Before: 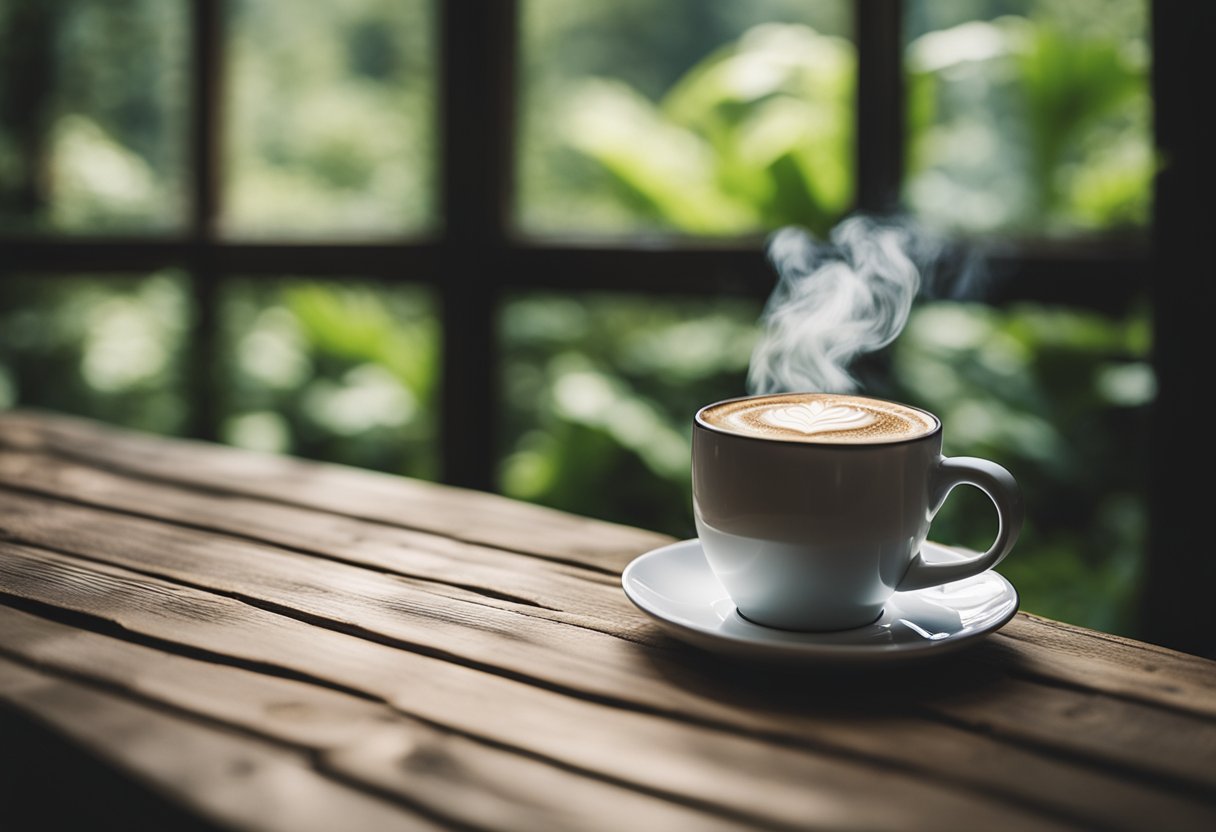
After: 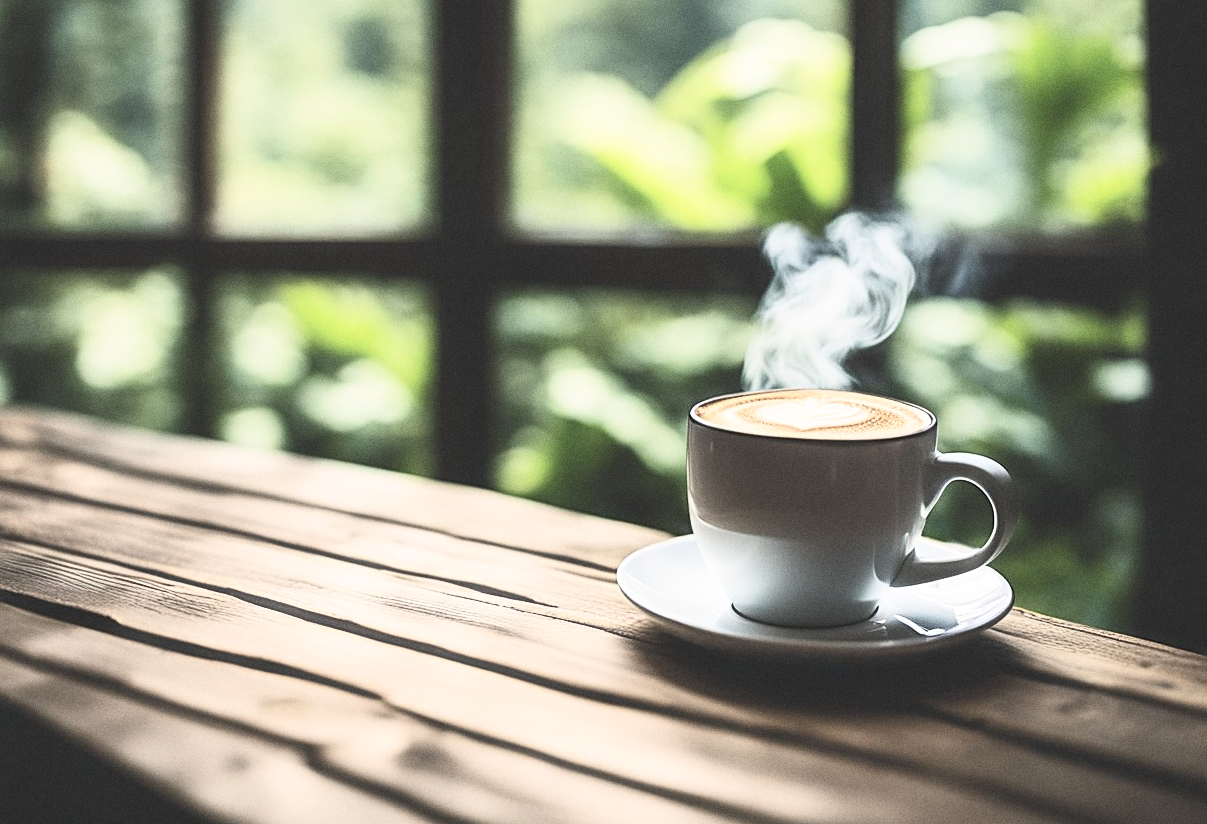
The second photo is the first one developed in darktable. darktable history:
crop: left 0.434%, top 0.485%, right 0.244%, bottom 0.386%
grain: coarseness 0.47 ISO
contrast brightness saturation: contrast 0.39, brightness 0.53
haze removal: strength -0.1, adaptive false
sharpen: on, module defaults
